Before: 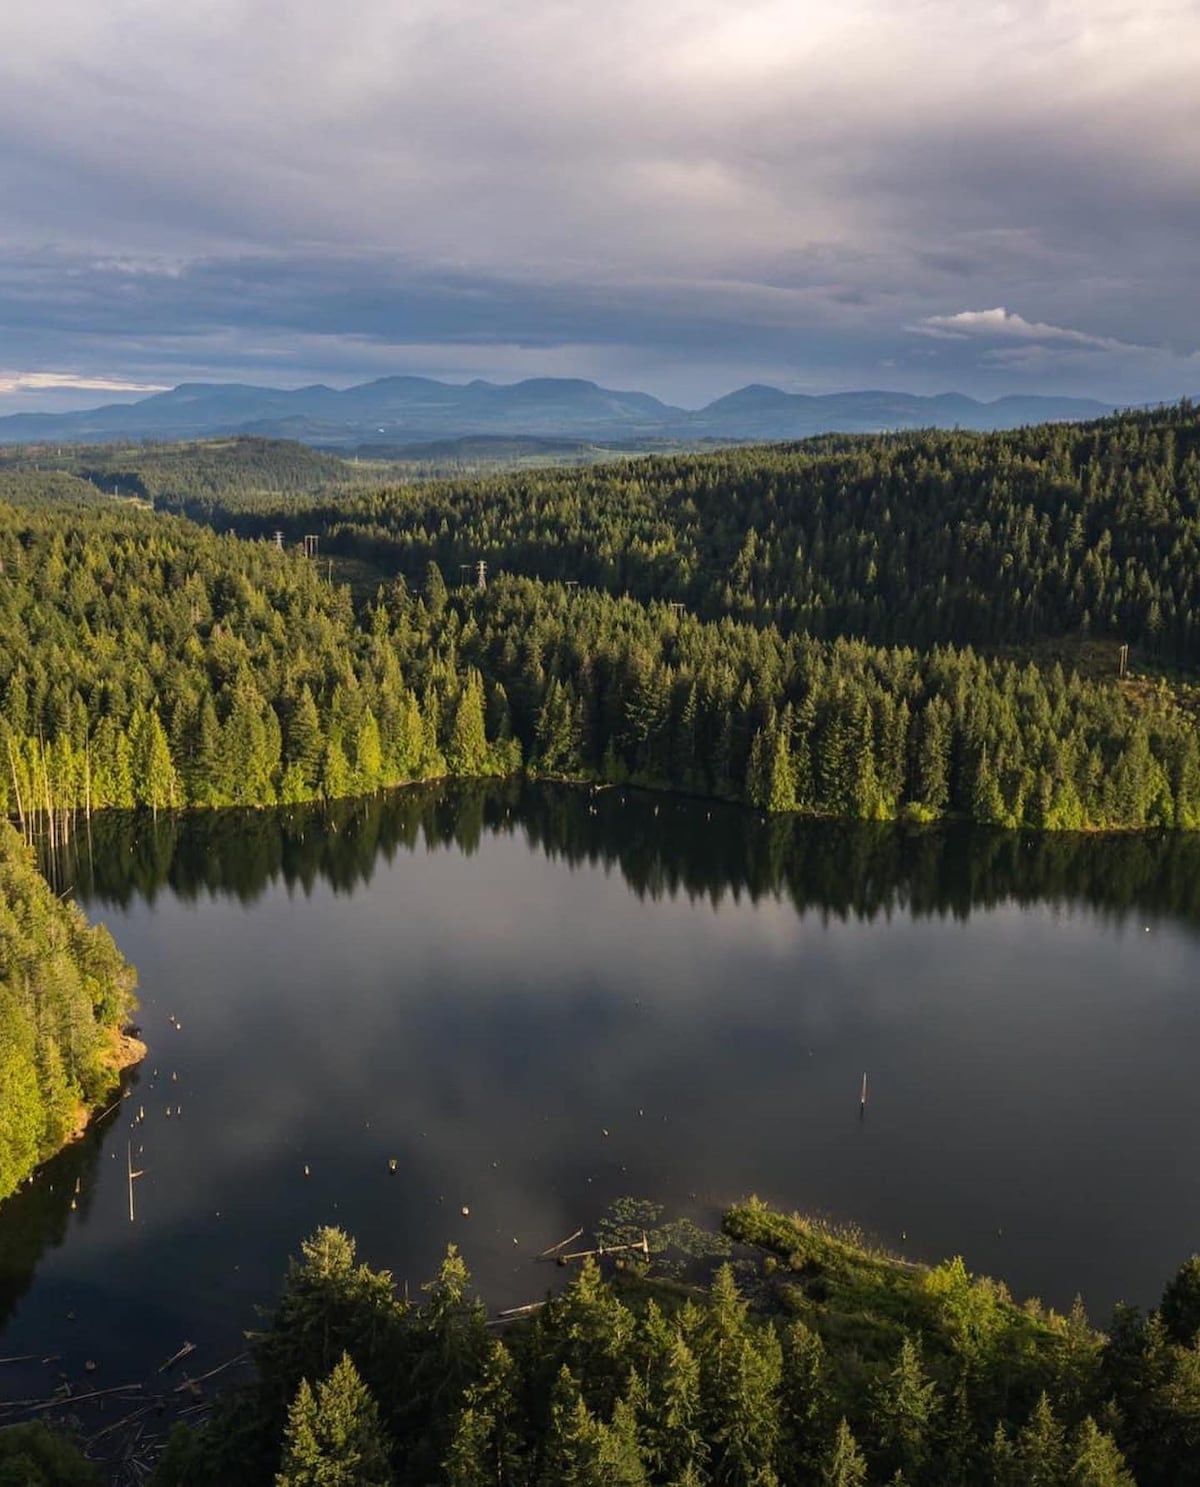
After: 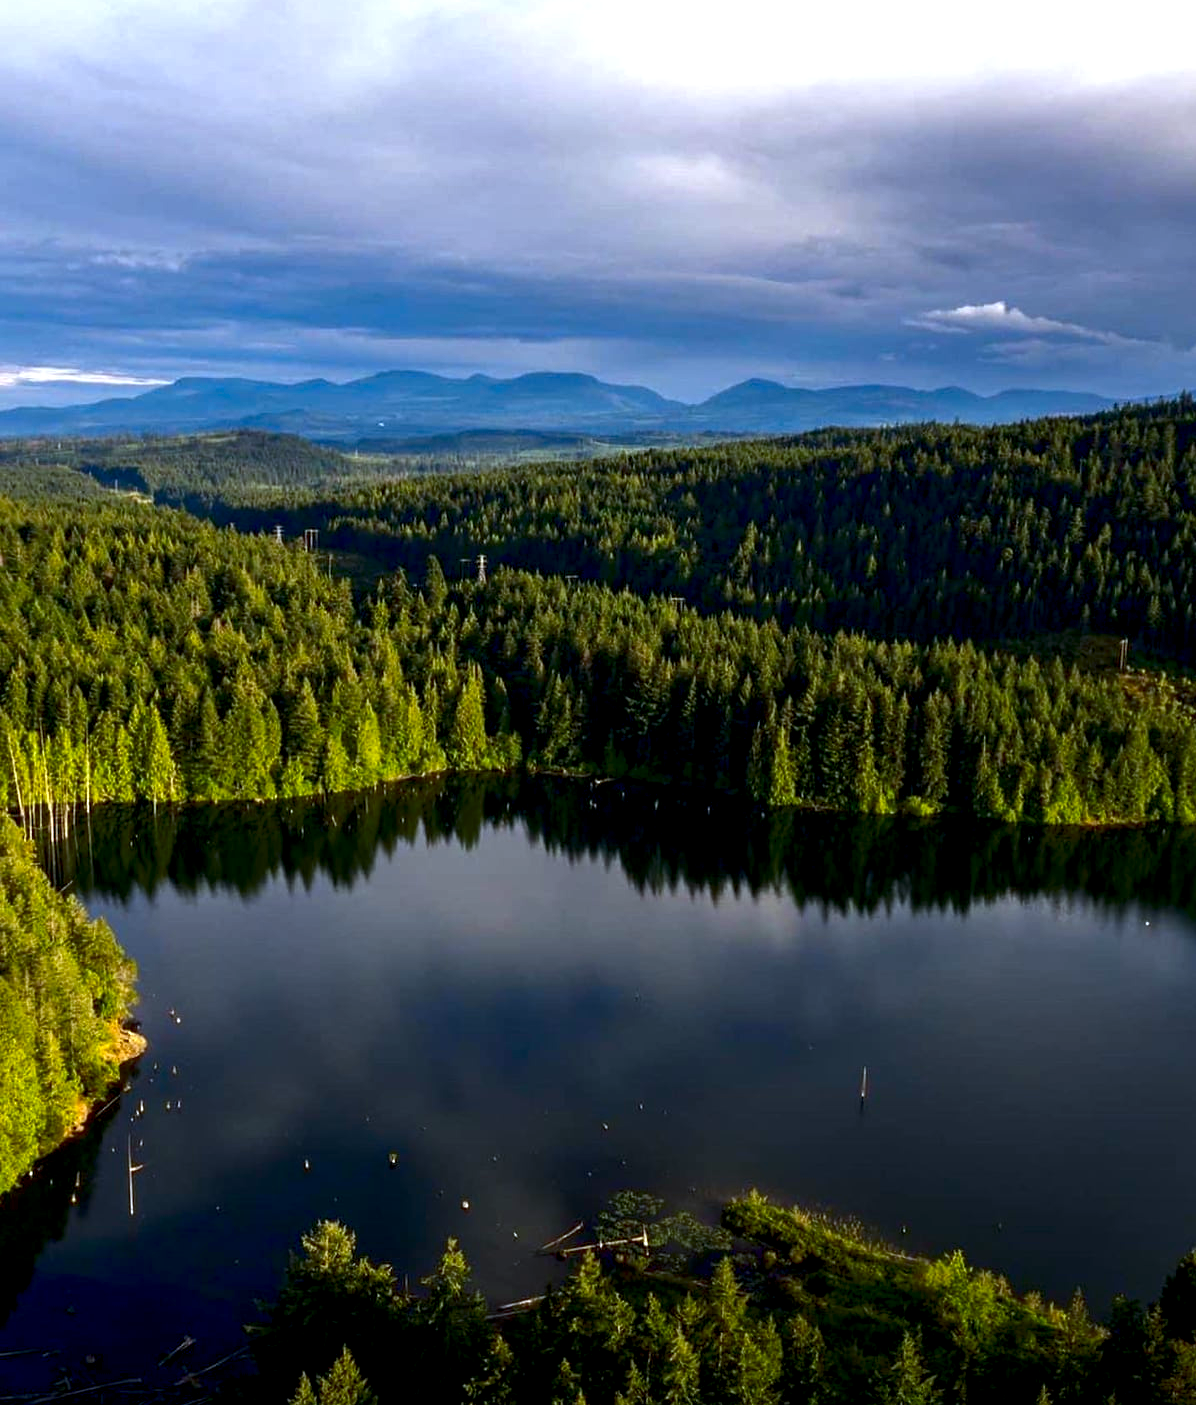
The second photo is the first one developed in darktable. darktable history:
contrast brightness saturation: brightness -0.25, saturation 0.2
white balance: red 0.924, blue 1.095
base curve: exposure shift 0, preserve colors none
exposure: black level correction 0.012, exposure 0.7 EV, compensate exposure bias true, compensate highlight preservation false
crop: top 0.448%, right 0.264%, bottom 5.045%
